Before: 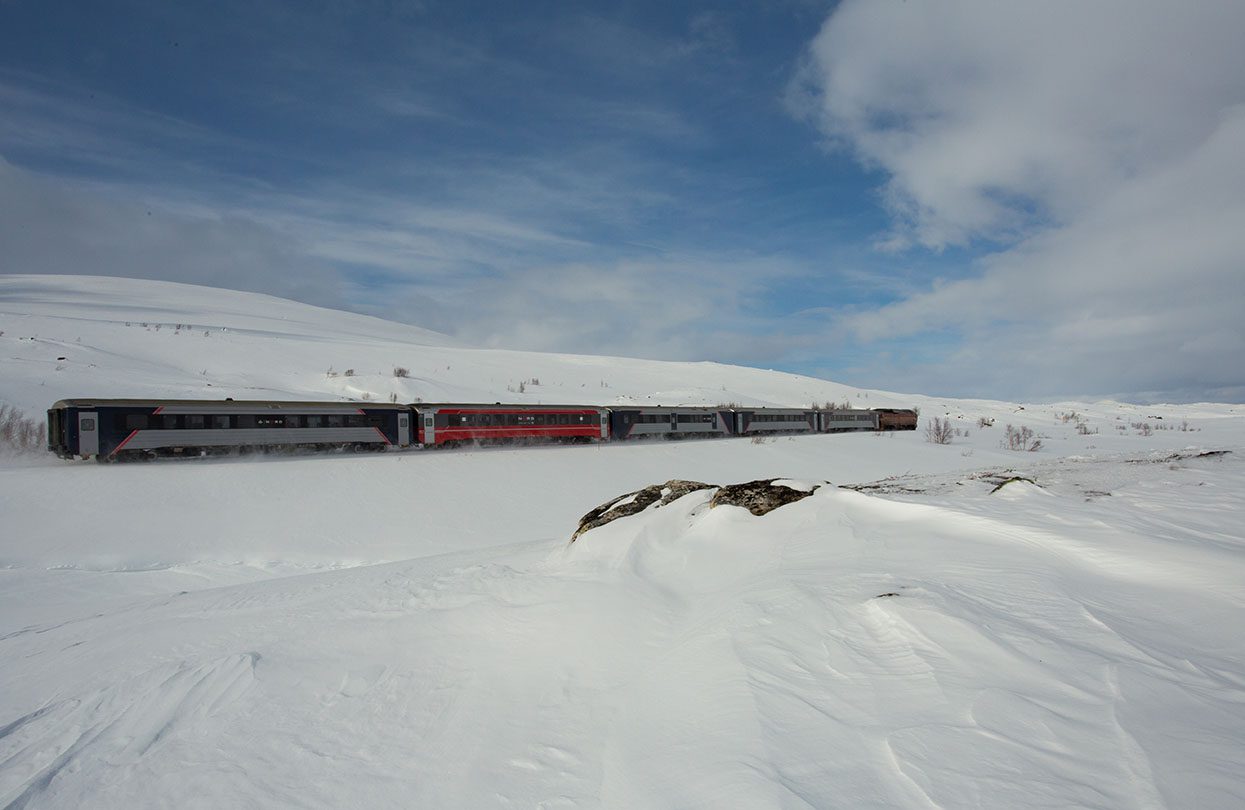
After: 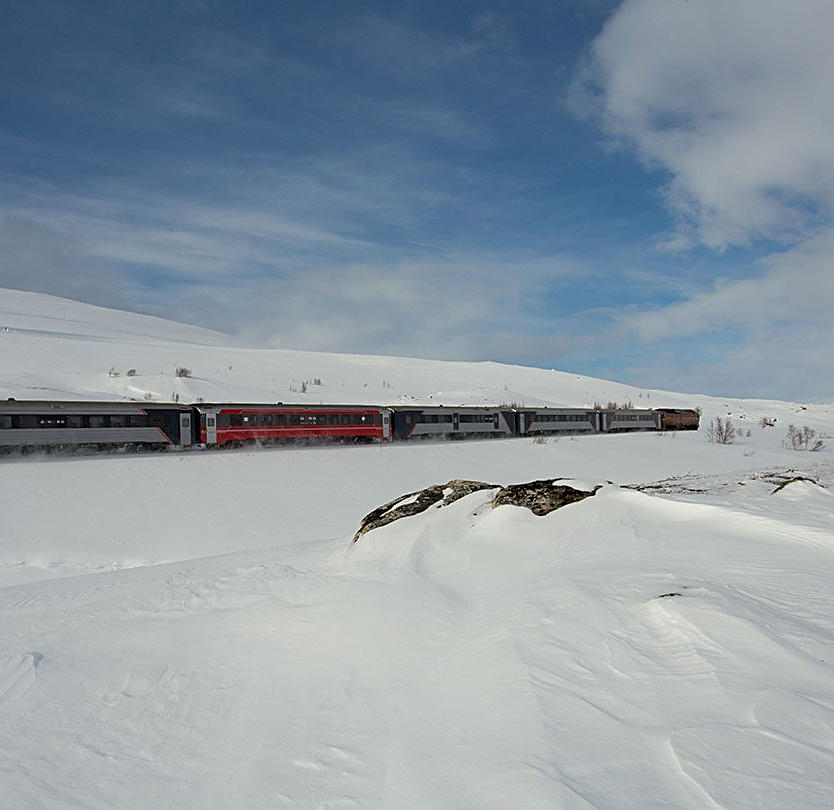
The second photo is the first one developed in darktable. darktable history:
crop and rotate: left 17.522%, right 15.427%
exposure: compensate exposure bias true, compensate highlight preservation false
sharpen: on, module defaults
